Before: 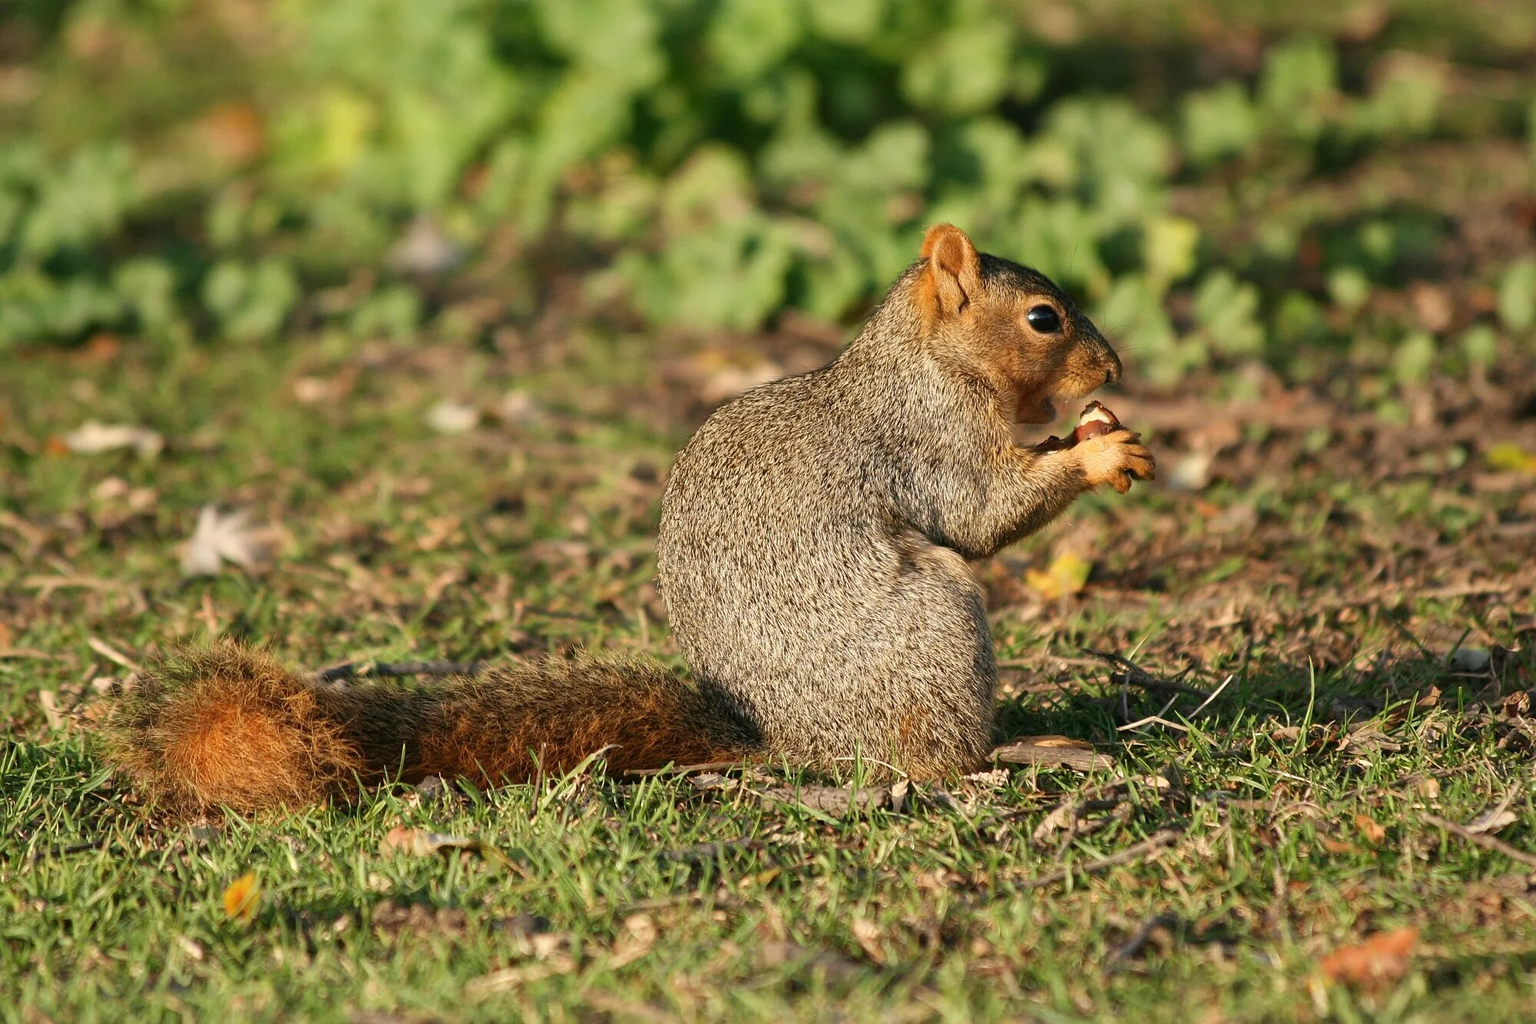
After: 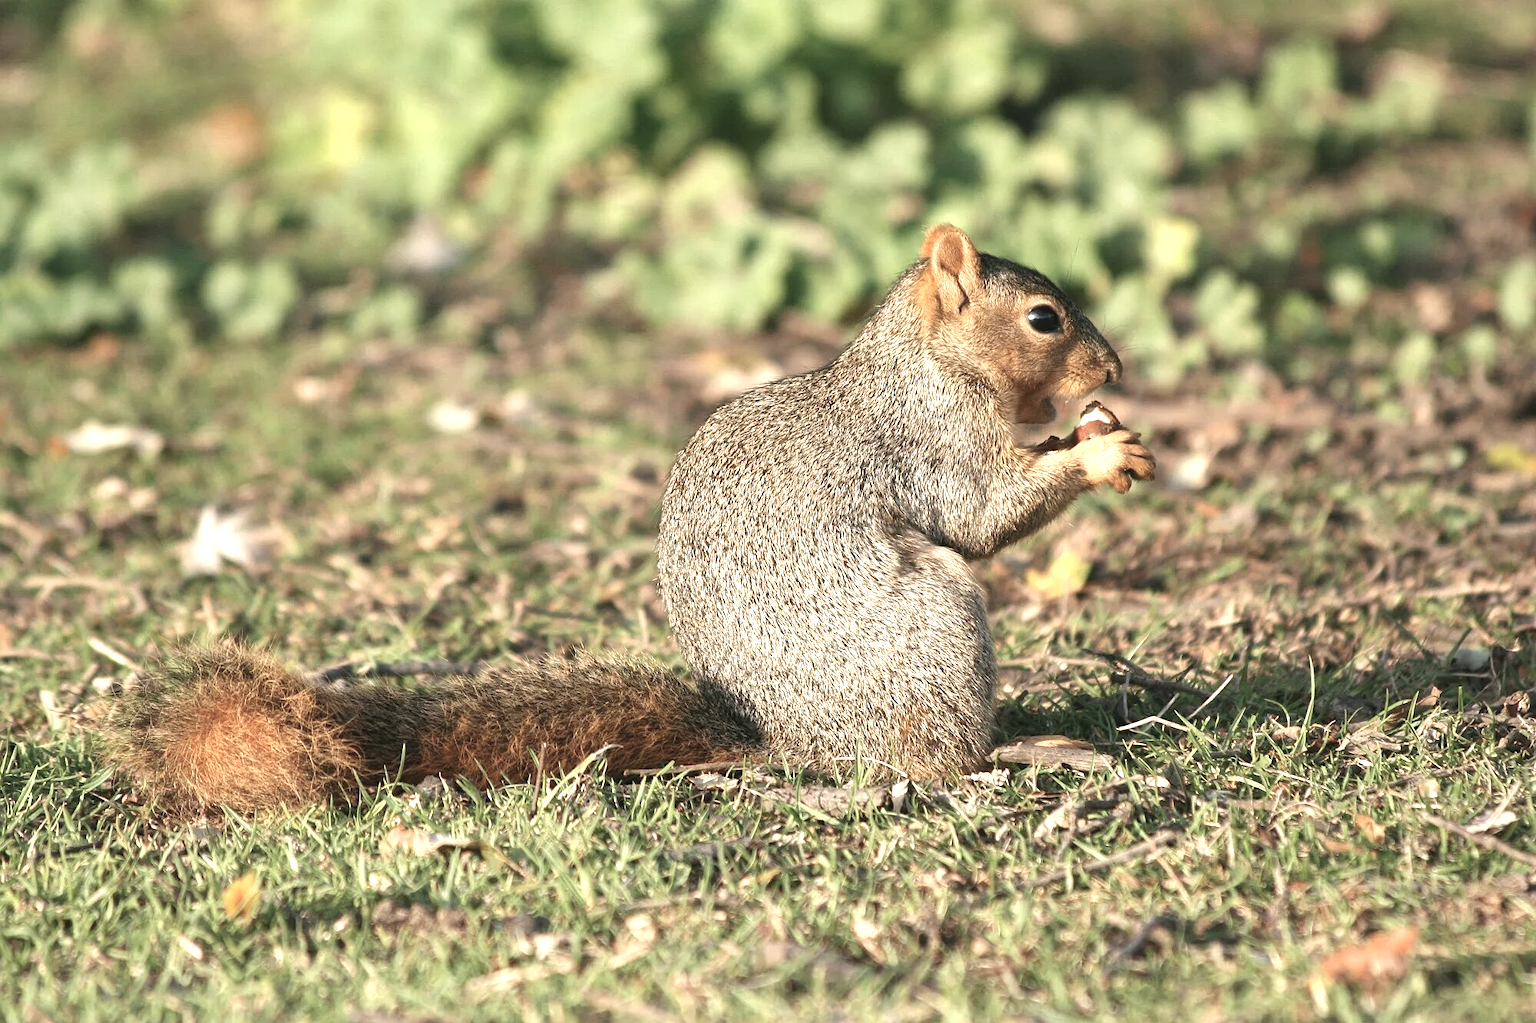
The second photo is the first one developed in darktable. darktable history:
exposure: black level correction 0, exposure 1 EV, compensate exposure bias true, compensate highlight preservation false
contrast brightness saturation: contrast -0.05, saturation -0.41
